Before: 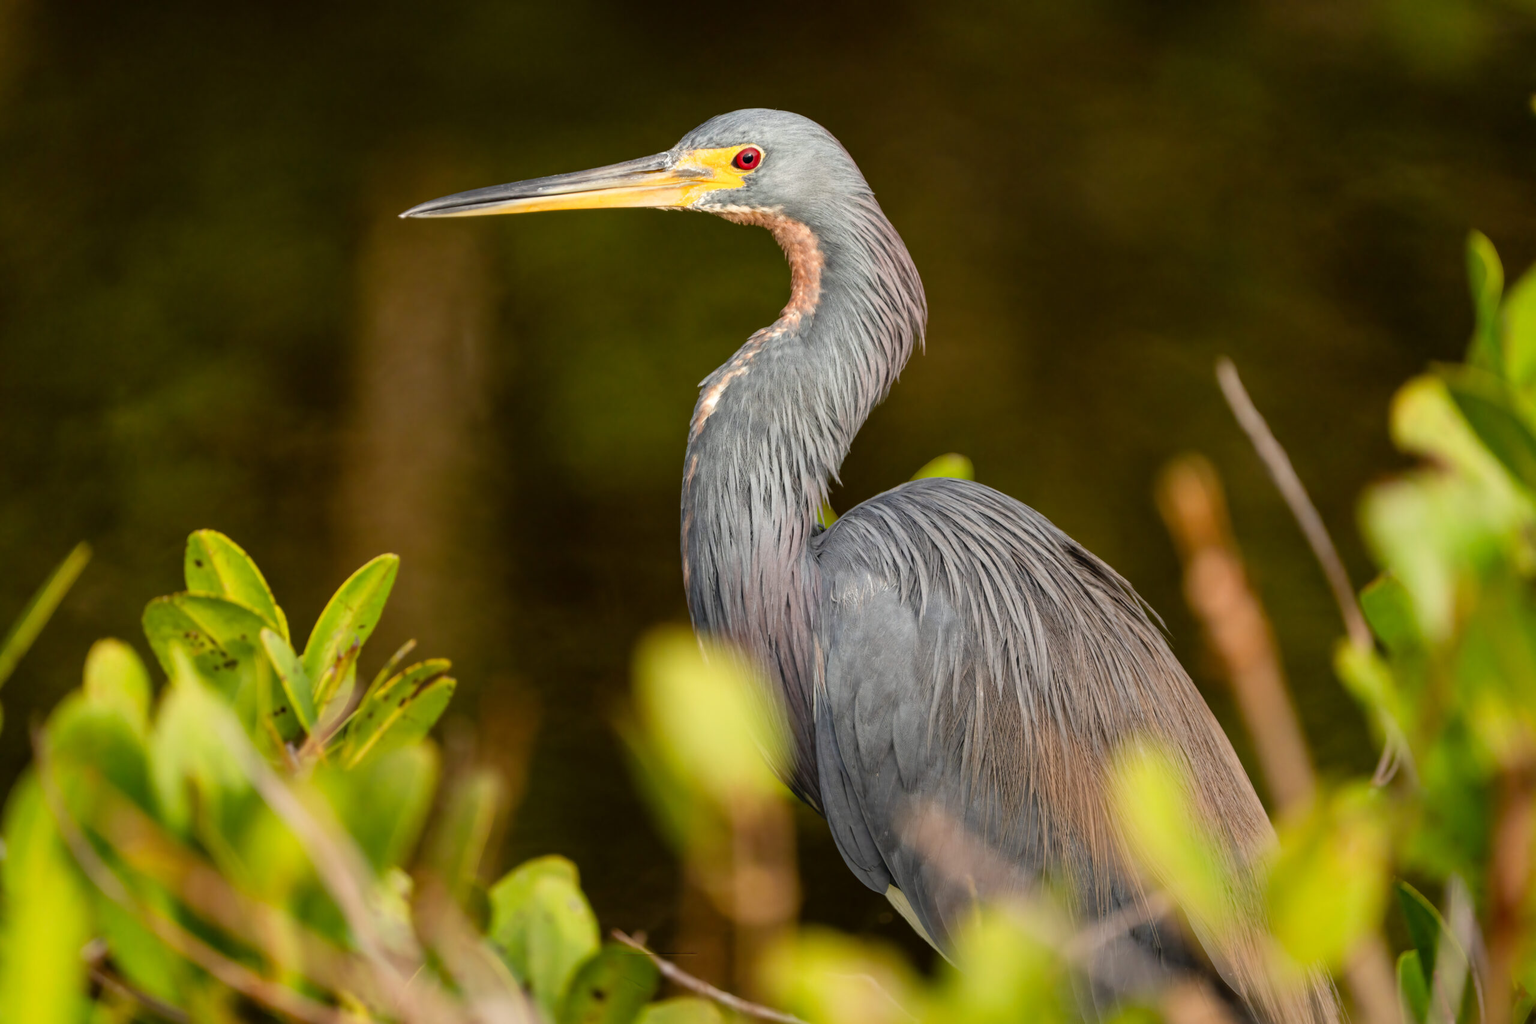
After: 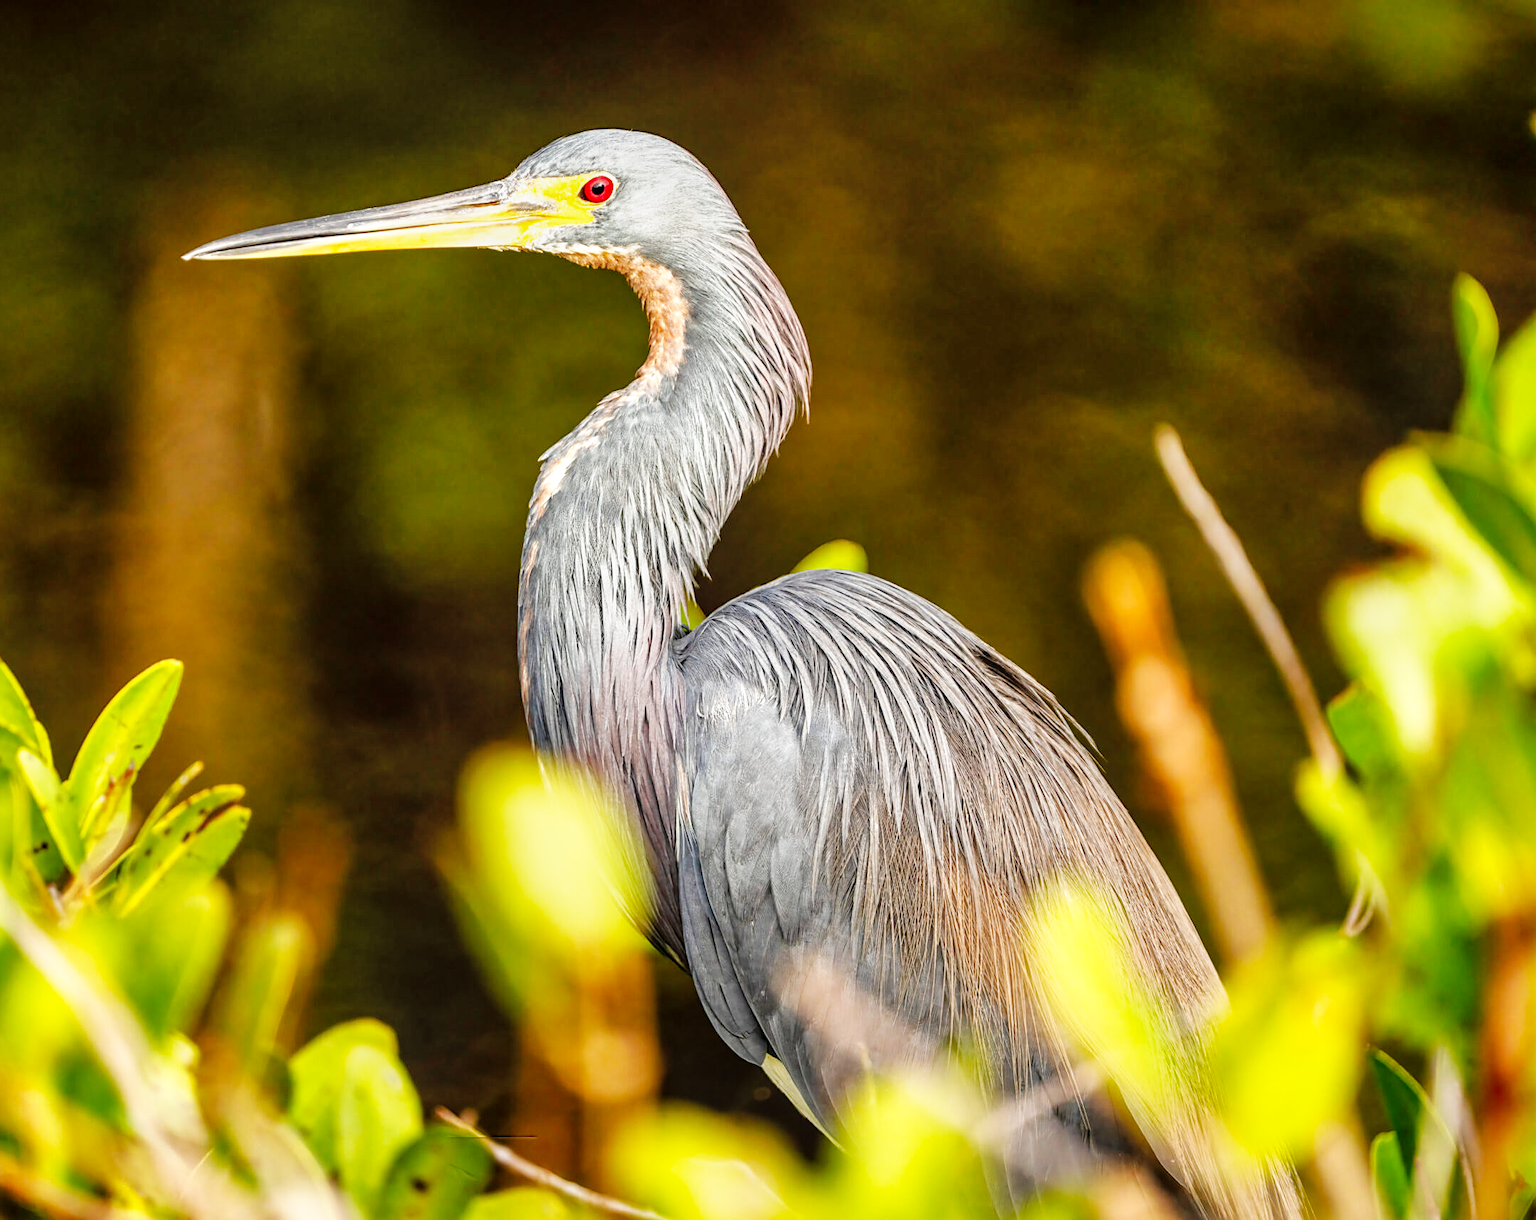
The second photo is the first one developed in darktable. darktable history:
crop: left 16.053%
local contrast: on, module defaults
sharpen: on, module defaults
base curve: curves: ch0 [(0, 0) (0.007, 0.004) (0.027, 0.03) (0.046, 0.07) (0.207, 0.54) (0.442, 0.872) (0.673, 0.972) (1, 1)], preserve colors none
shadows and highlights: on, module defaults
